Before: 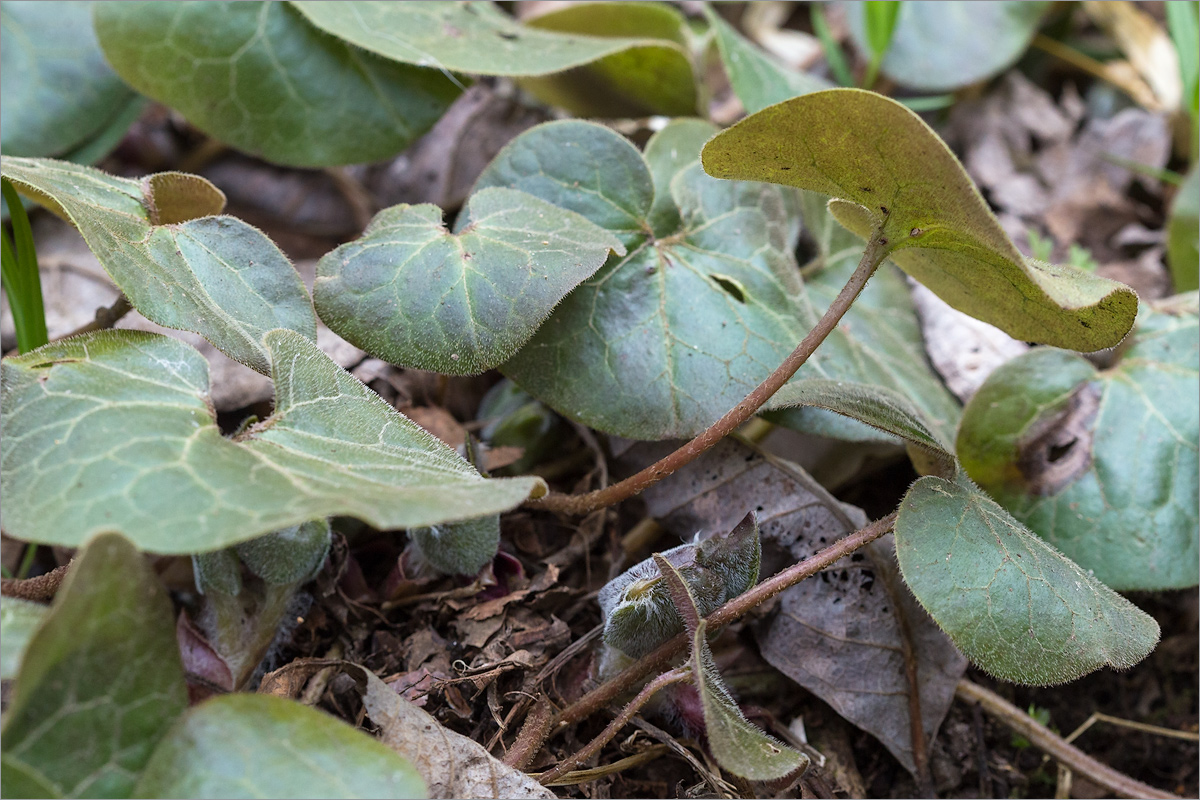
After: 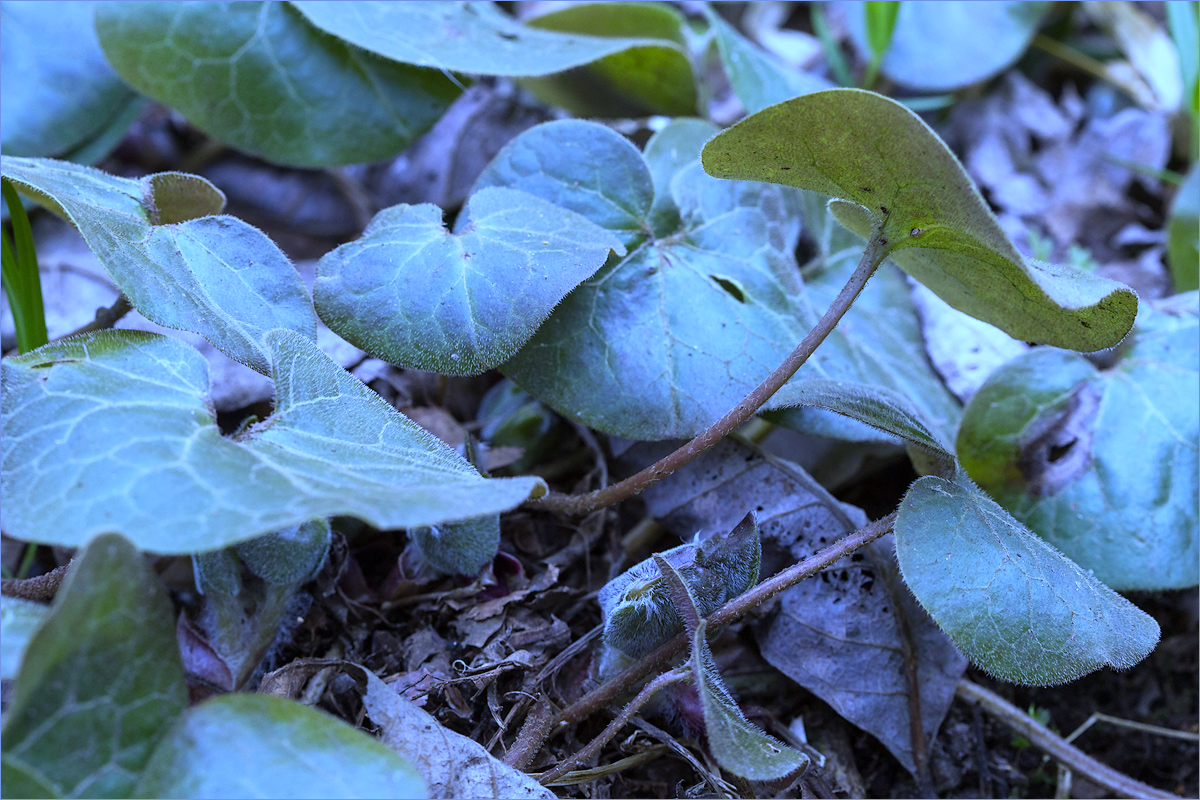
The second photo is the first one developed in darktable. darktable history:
white balance: red 0.766, blue 1.537
exposure: compensate highlight preservation false
